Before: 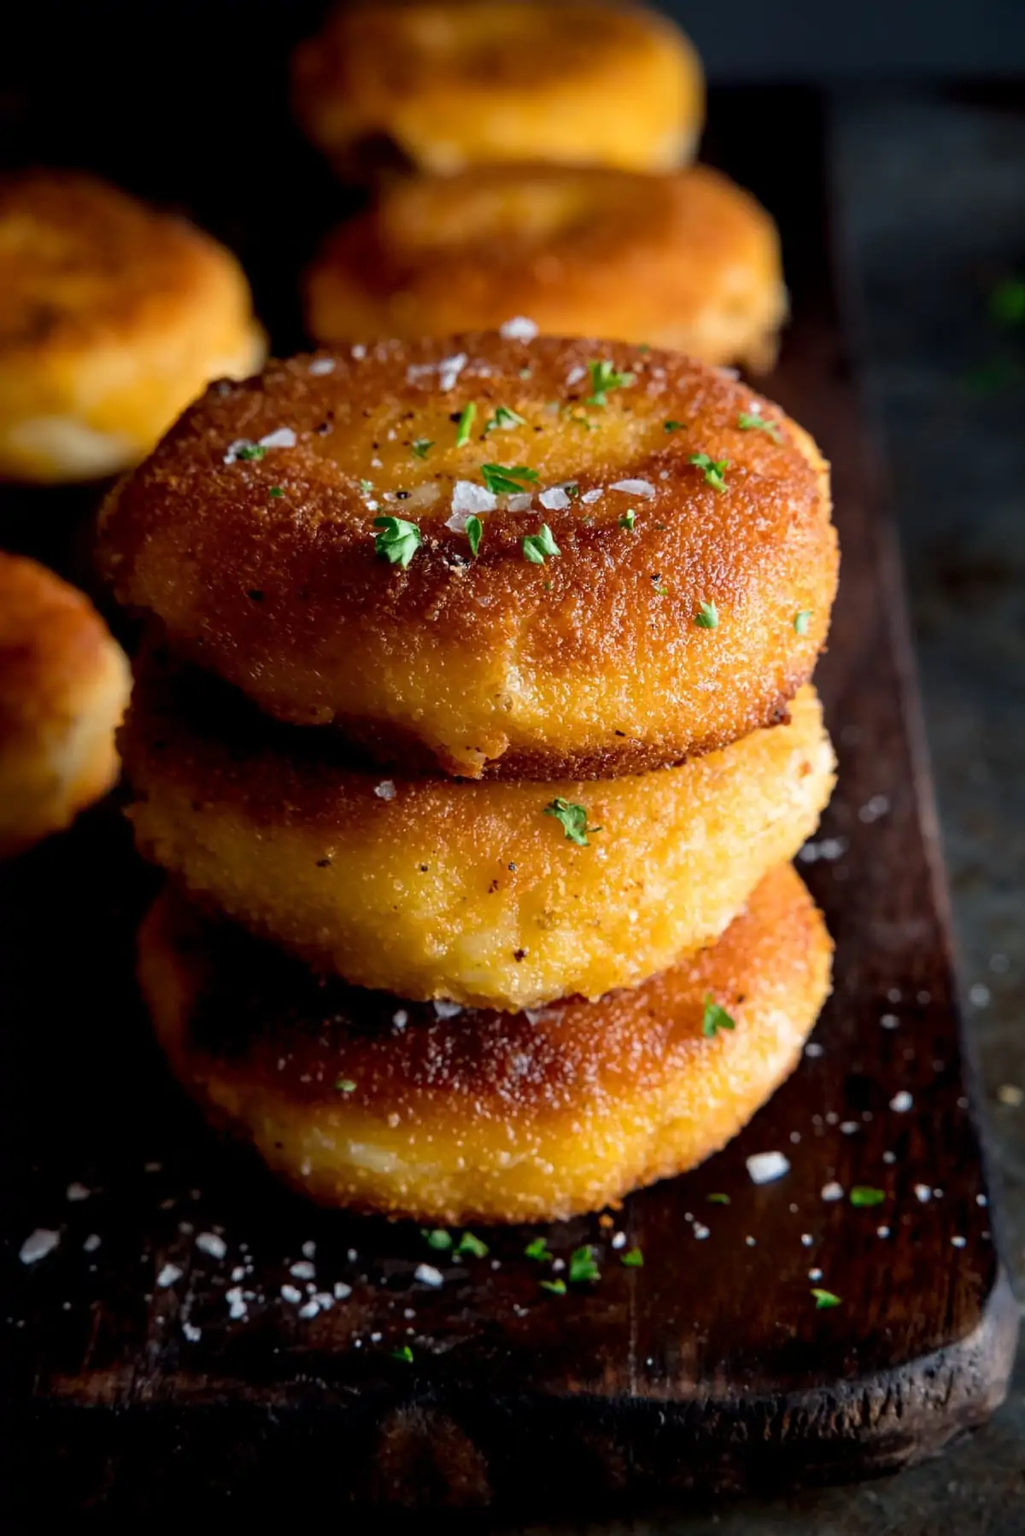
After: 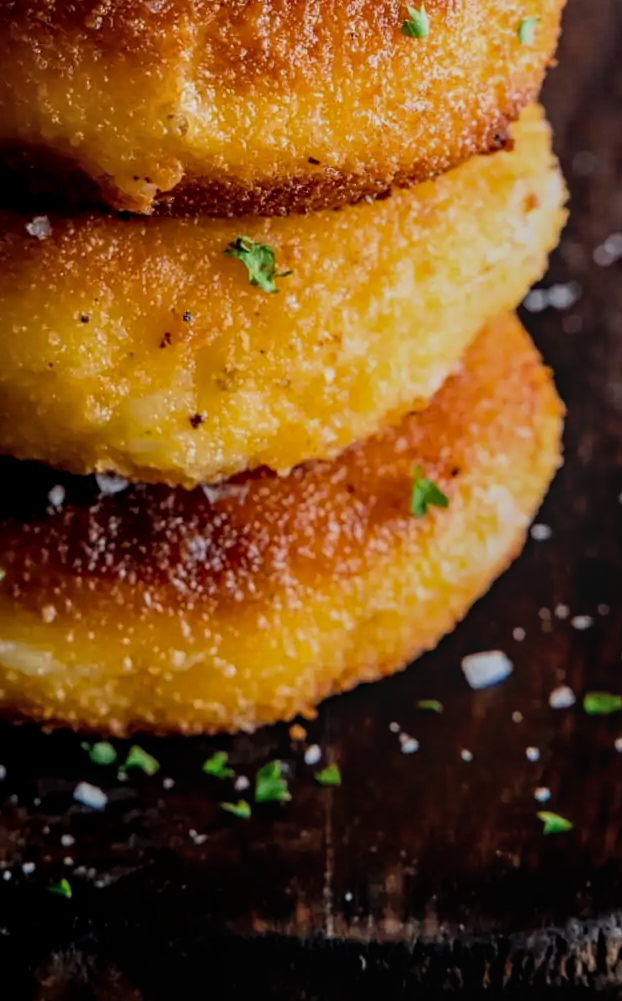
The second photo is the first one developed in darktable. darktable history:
local contrast: highlights 5%, shadows 1%, detail 133%
haze removal: adaptive false
crop: left 34.401%, top 38.834%, right 13.719%, bottom 5.474%
filmic rgb: black relative exposure -16 EV, white relative exposure 6.15 EV, threshold 3.04 EV, hardness 5.24, color science v6 (2022), enable highlight reconstruction true
